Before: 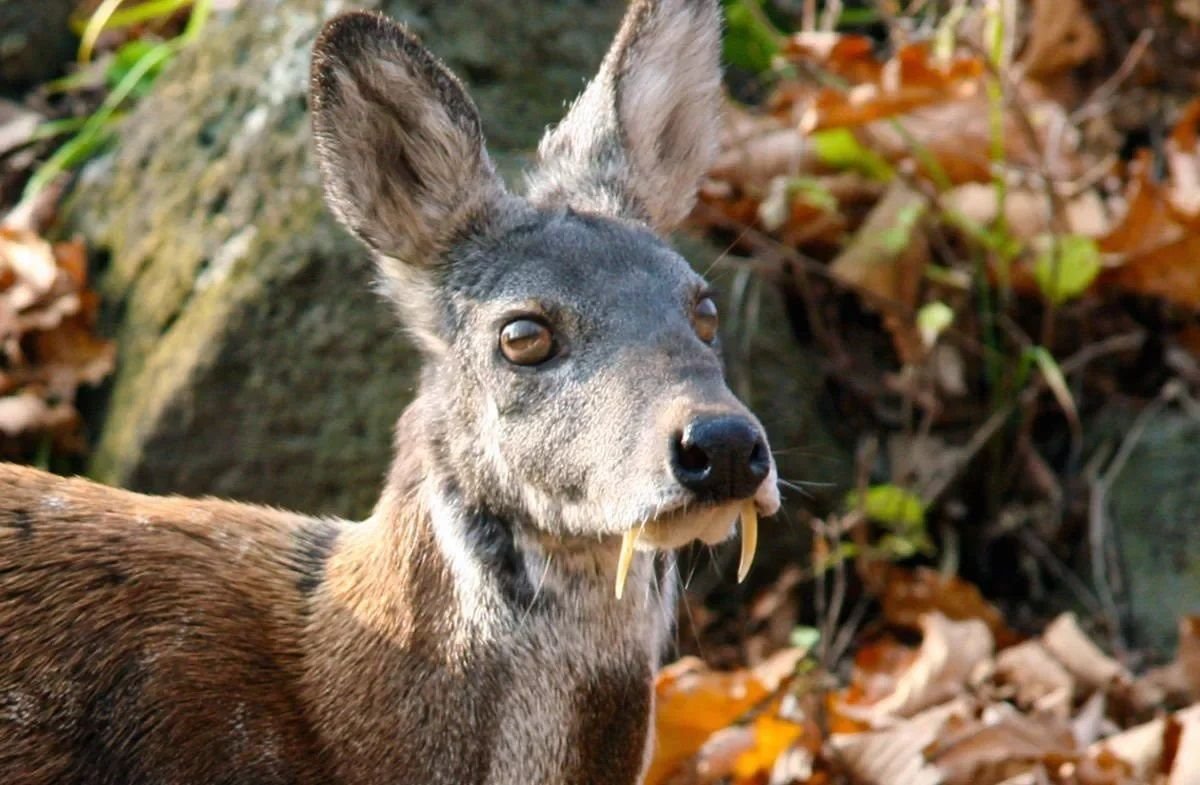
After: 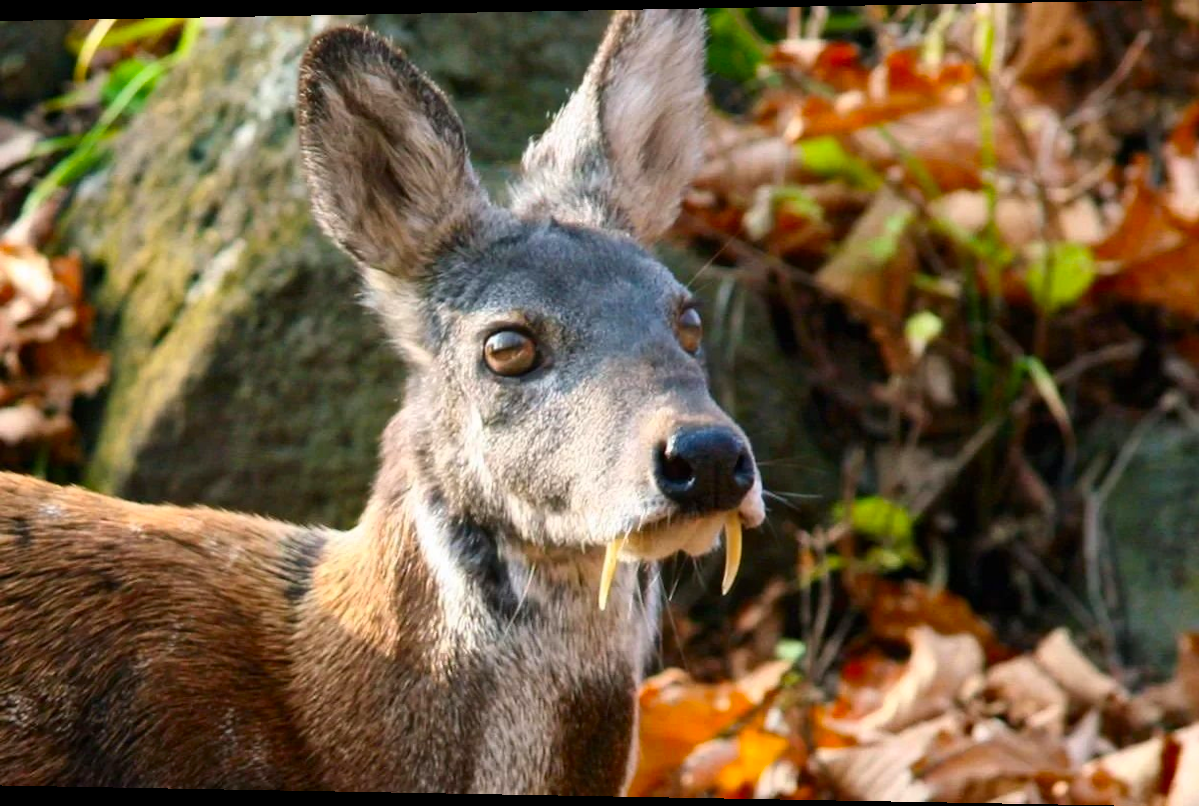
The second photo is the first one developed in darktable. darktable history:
rotate and perspective: lens shift (horizontal) -0.055, automatic cropping off
contrast brightness saturation: contrast 0.09, saturation 0.28
